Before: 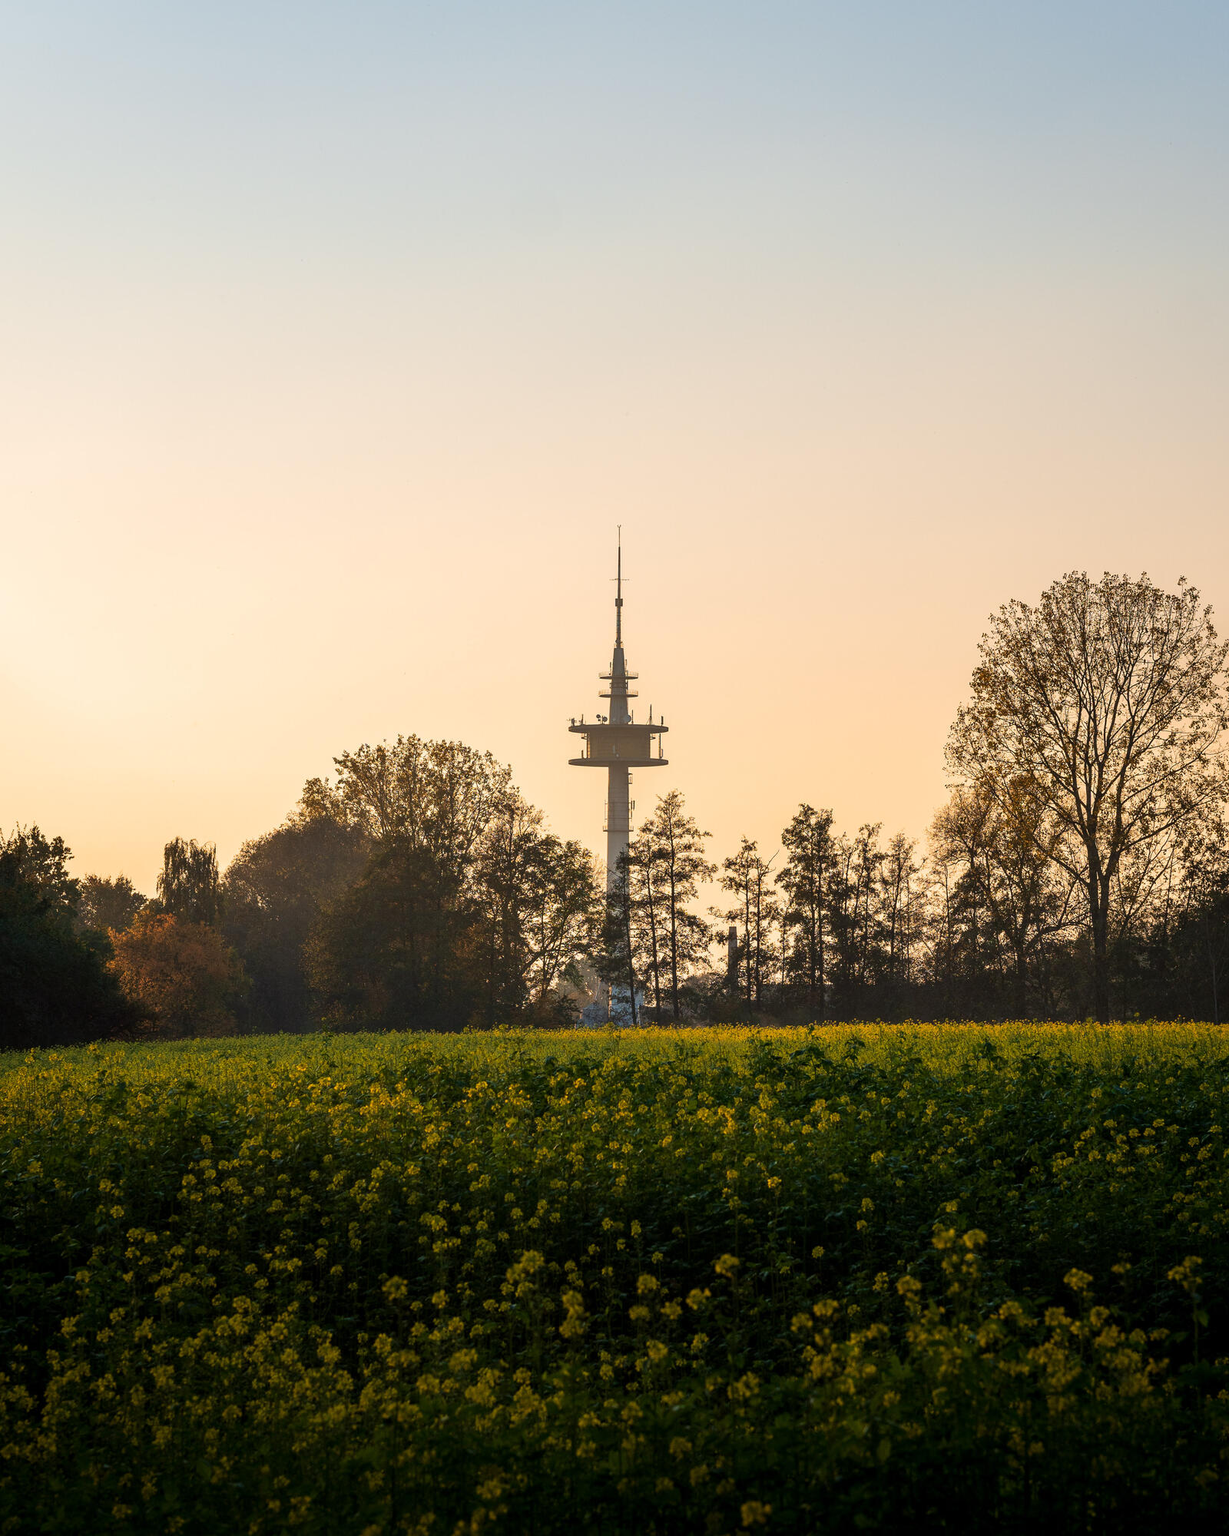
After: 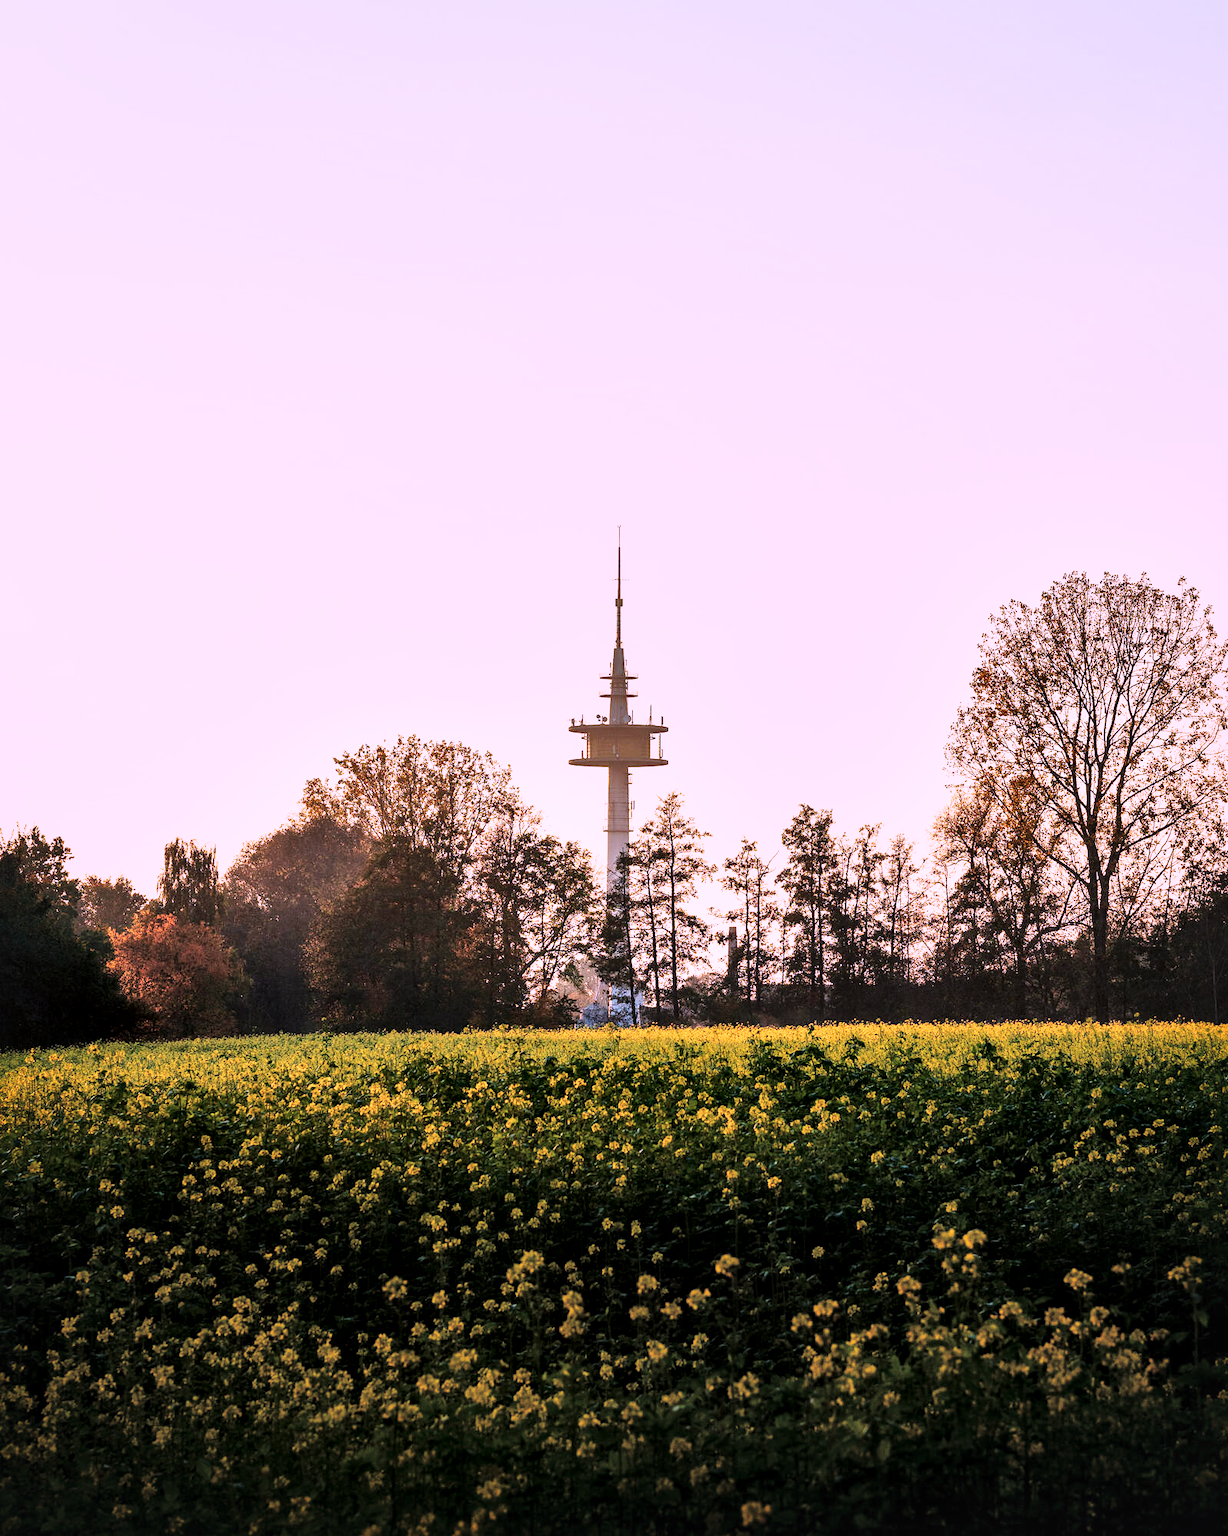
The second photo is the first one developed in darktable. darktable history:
tone curve: curves: ch0 [(0, 0.026) (0.146, 0.158) (0.272, 0.34) (0.434, 0.625) (0.676, 0.871) (0.994, 0.955)], preserve colors none
local contrast: mode bilateral grid, contrast 70, coarseness 75, detail 181%, midtone range 0.2
color correction: highlights a* 15.38, highlights b* -20.64
